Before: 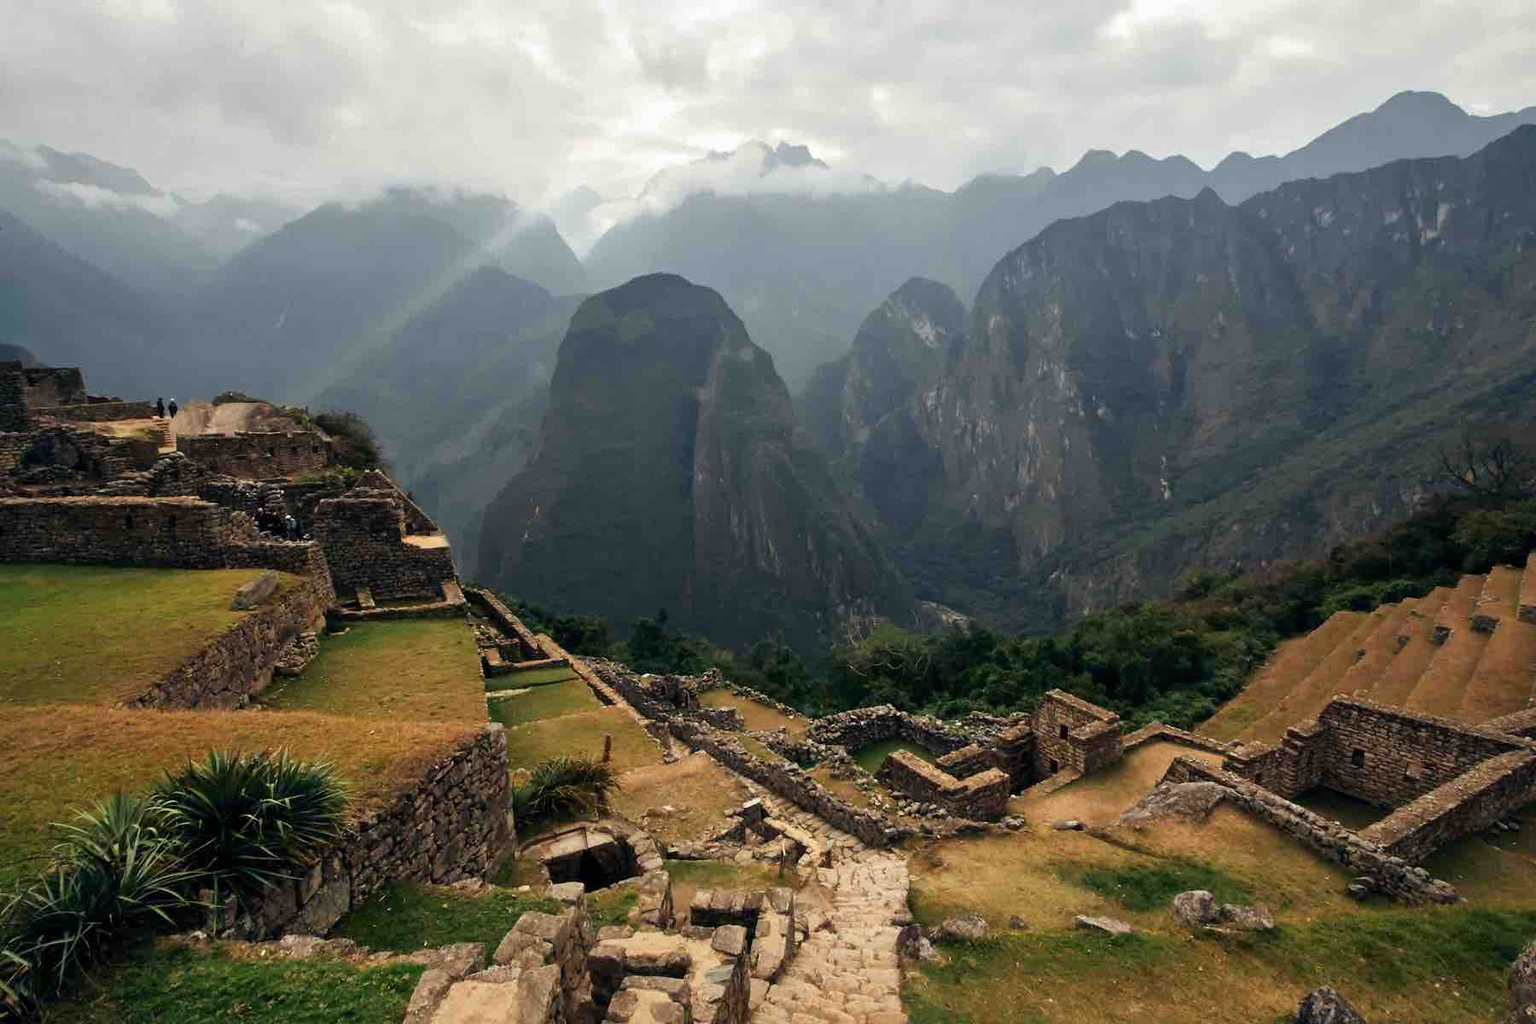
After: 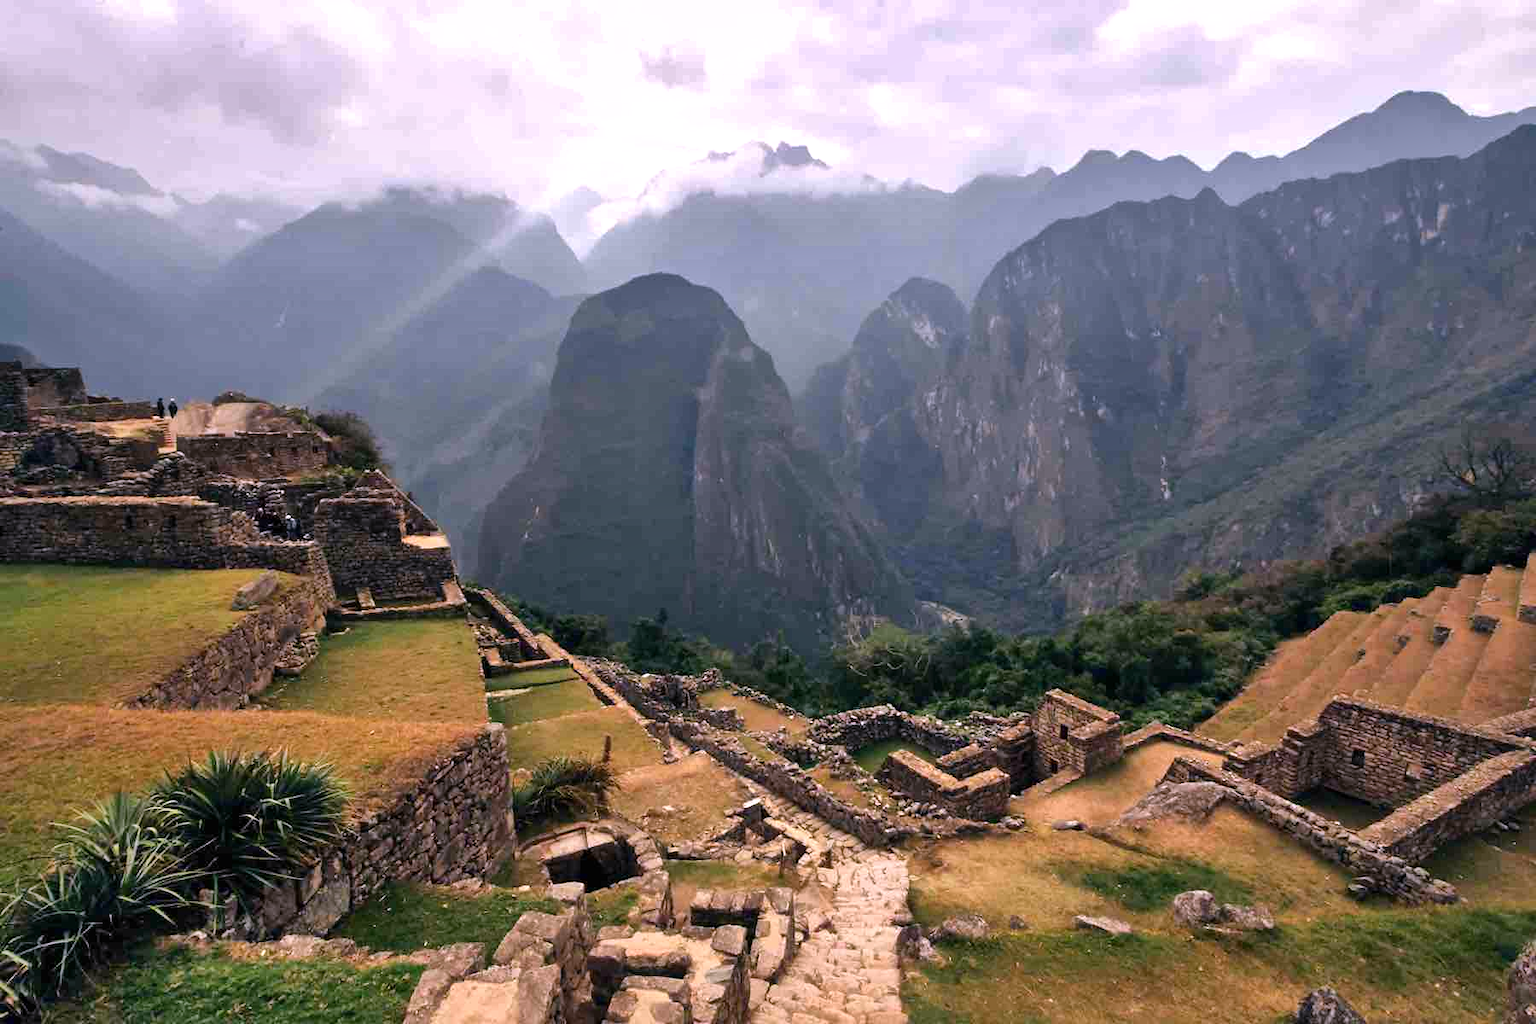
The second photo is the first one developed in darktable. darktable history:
exposure: exposure 0.3 EV, compensate highlight preservation false
tone equalizer: -8 EV 0.06 EV, smoothing diameter 25%, edges refinement/feathering 10, preserve details guided filter
white balance: red 1.066, blue 1.119
shadows and highlights: shadows 53, soften with gaussian
